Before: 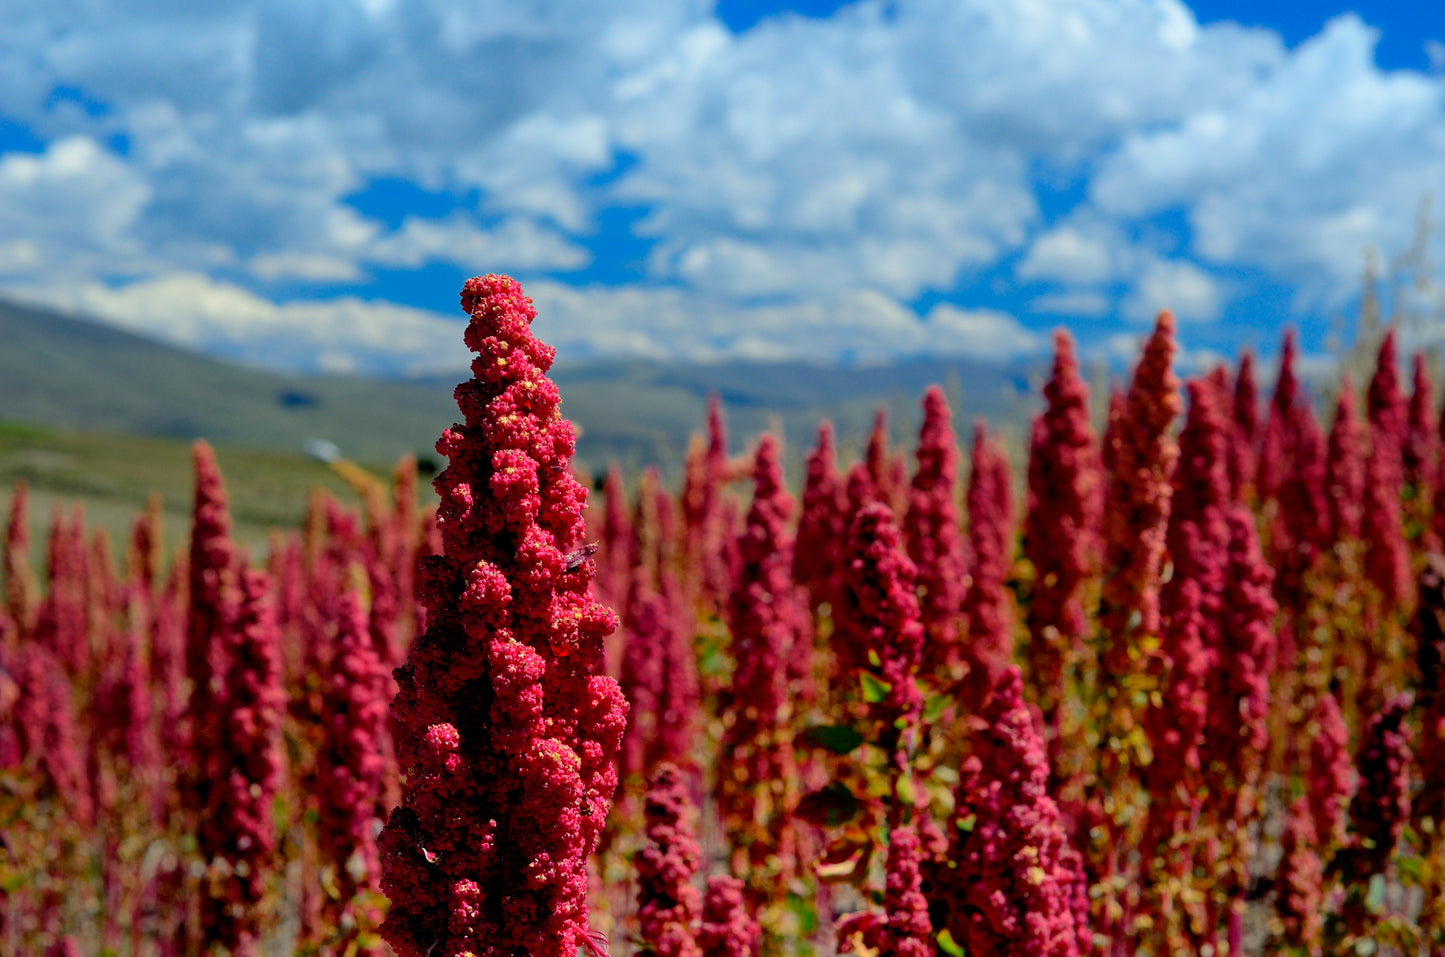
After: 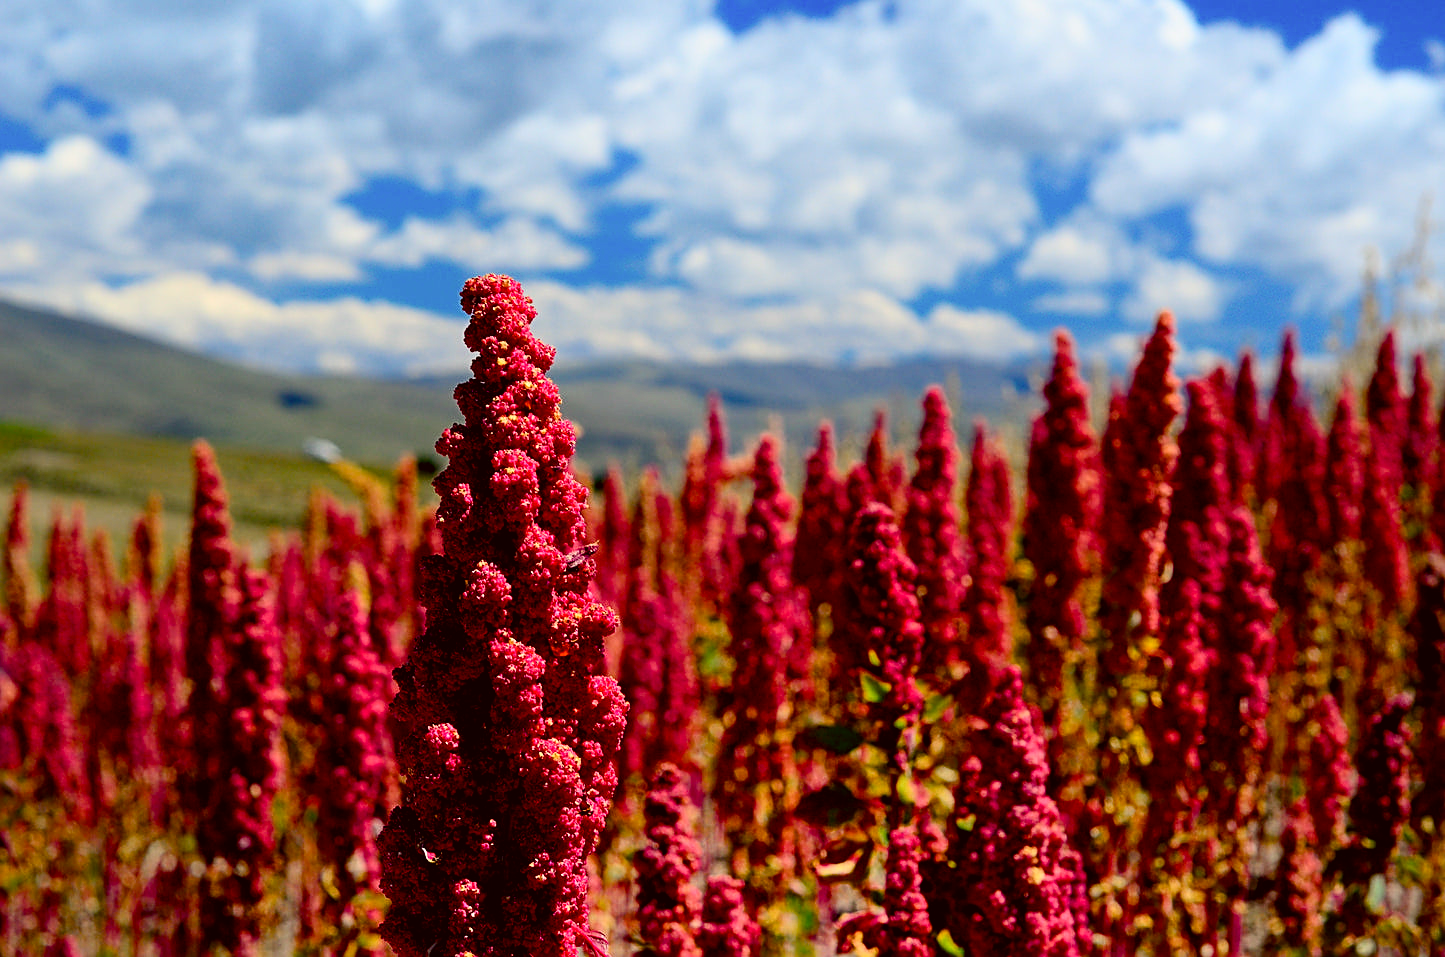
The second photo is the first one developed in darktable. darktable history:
sharpen: on, module defaults
color correction: highlights a* 6.27, highlights b* 8.19, shadows a* 5.94, shadows b* 7.23, saturation 0.9
contrast brightness saturation: contrast 0.24, brightness 0.09
color balance rgb: perceptual saturation grading › global saturation 35%, perceptual saturation grading › highlights -25%, perceptual saturation grading › shadows 25%, global vibrance 10%
